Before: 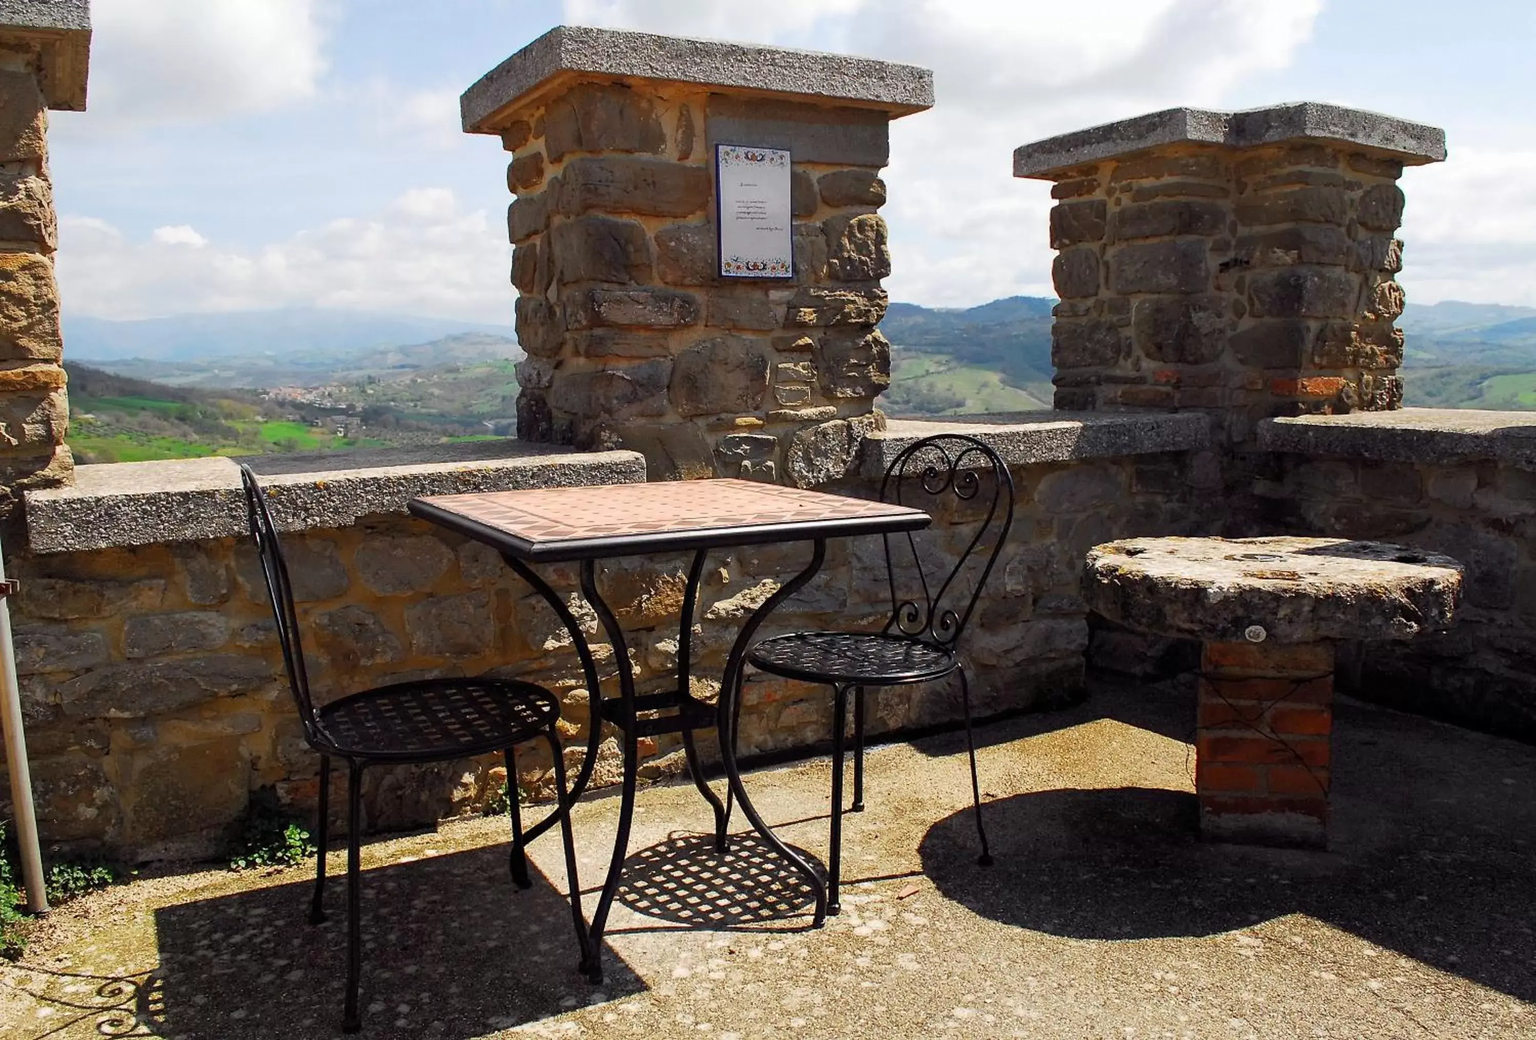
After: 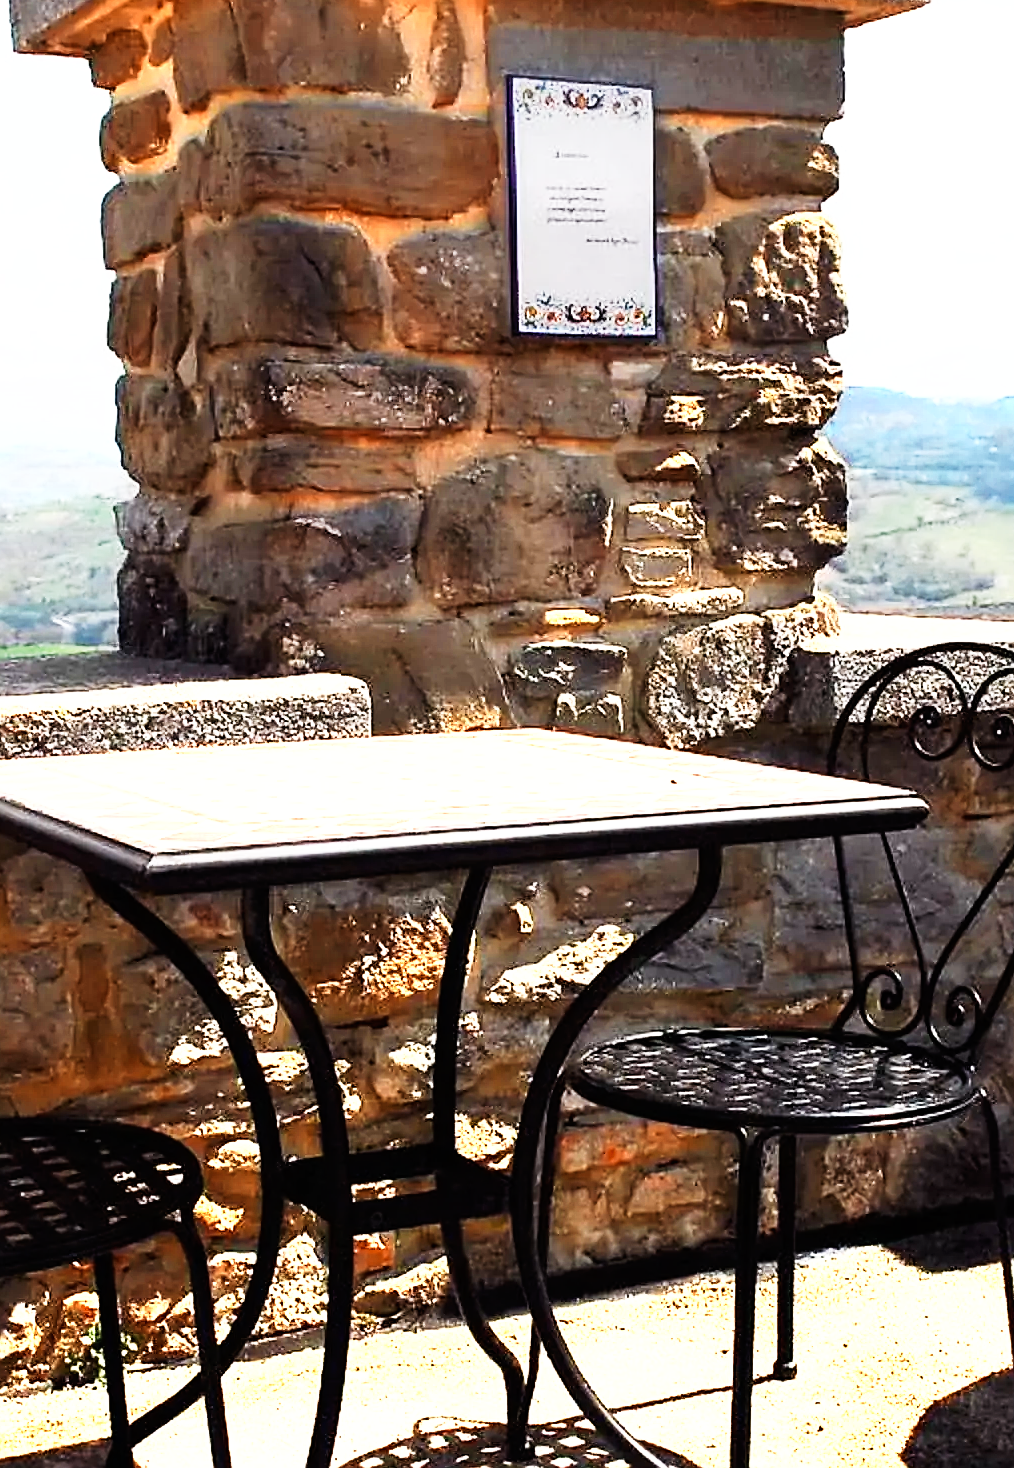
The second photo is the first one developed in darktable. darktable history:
base curve: curves: ch0 [(0, 0) (0.007, 0.004) (0.027, 0.03) (0.046, 0.07) (0.207, 0.54) (0.442, 0.872) (0.673, 0.972) (1, 1)], preserve colors none
sharpen: radius 1.863, amount 0.39, threshold 1.14
crop and rotate: left 29.727%, top 10.207%, right 36.458%, bottom 17.519%
shadows and highlights: shadows -0.917, highlights 40.99
color zones: curves: ch0 [(0.018, 0.548) (0.197, 0.654) (0.425, 0.447) (0.605, 0.658) (0.732, 0.579)]; ch1 [(0.105, 0.531) (0.224, 0.531) (0.386, 0.39) (0.618, 0.456) (0.732, 0.456) (0.956, 0.421)]; ch2 [(0.039, 0.583) (0.215, 0.465) (0.399, 0.544) (0.465, 0.548) (0.614, 0.447) (0.724, 0.43) (0.882, 0.623) (0.956, 0.632)]
